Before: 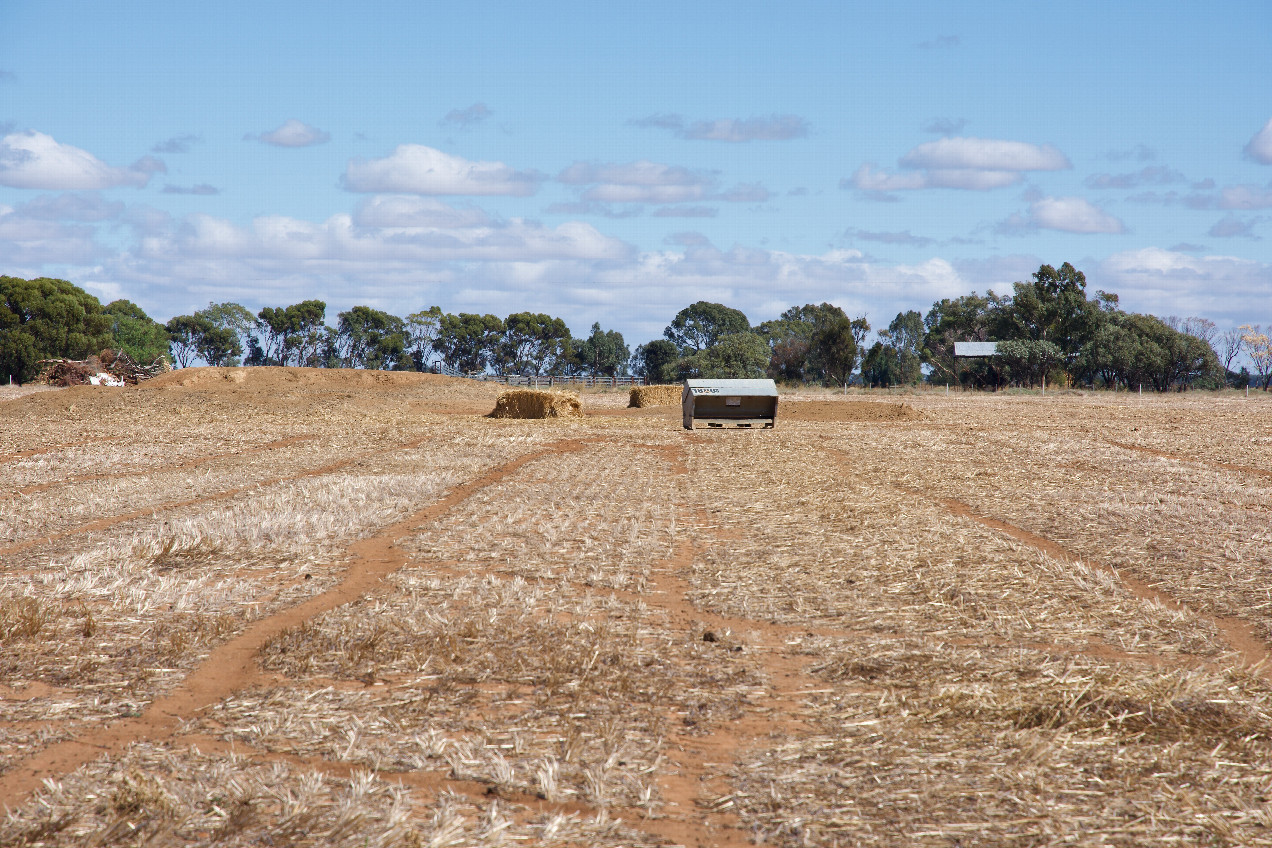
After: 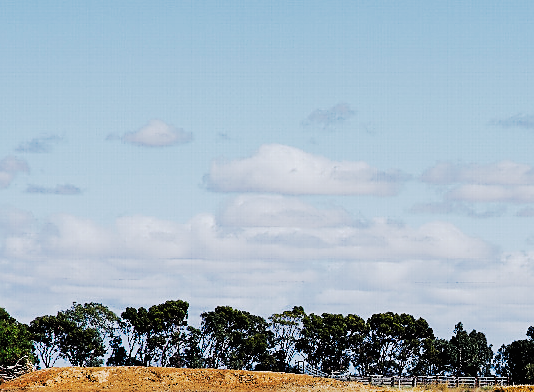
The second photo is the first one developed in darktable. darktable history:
shadows and highlights: on, module defaults
rgb levels: levels [[0.034, 0.472, 0.904], [0, 0.5, 1], [0, 0.5, 1]]
crop and rotate: left 10.817%, top 0.062%, right 47.194%, bottom 53.626%
filmic rgb: black relative exposure -16 EV, white relative exposure 6.29 EV, hardness 5.1, contrast 1.35
sharpen: radius 1.4, amount 1.25, threshold 0.7
tone curve: curves: ch0 [(0, 0) (0.003, 0.005) (0.011, 0.006) (0.025, 0.004) (0.044, 0.004) (0.069, 0.007) (0.1, 0.014) (0.136, 0.018) (0.177, 0.034) (0.224, 0.065) (0.277, 0.089) (0.335, 0.143) (0.399, 0.219) (0.468, 0.327) (0.543, 0.455) (0.623, 0.63) (0.709, 0.786) (0.801, 0.87) (0.898, 0.922) (1, 1)], preserve colors none
